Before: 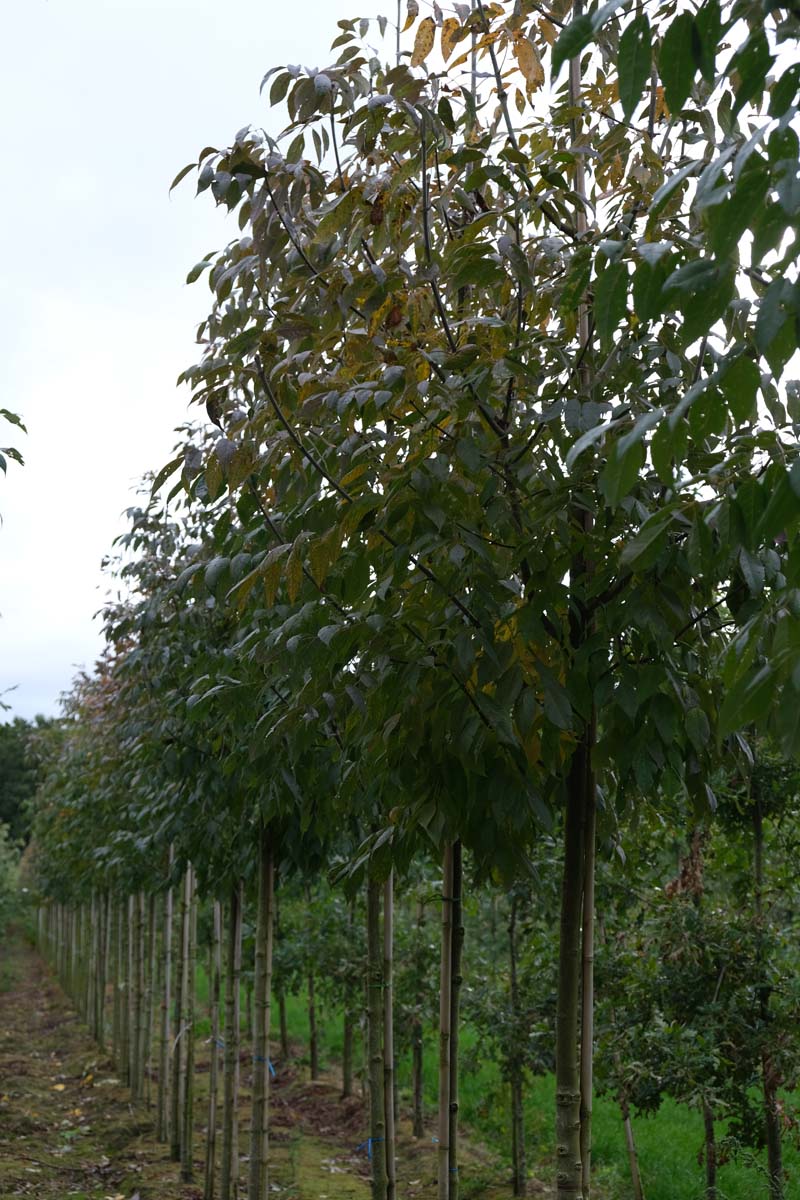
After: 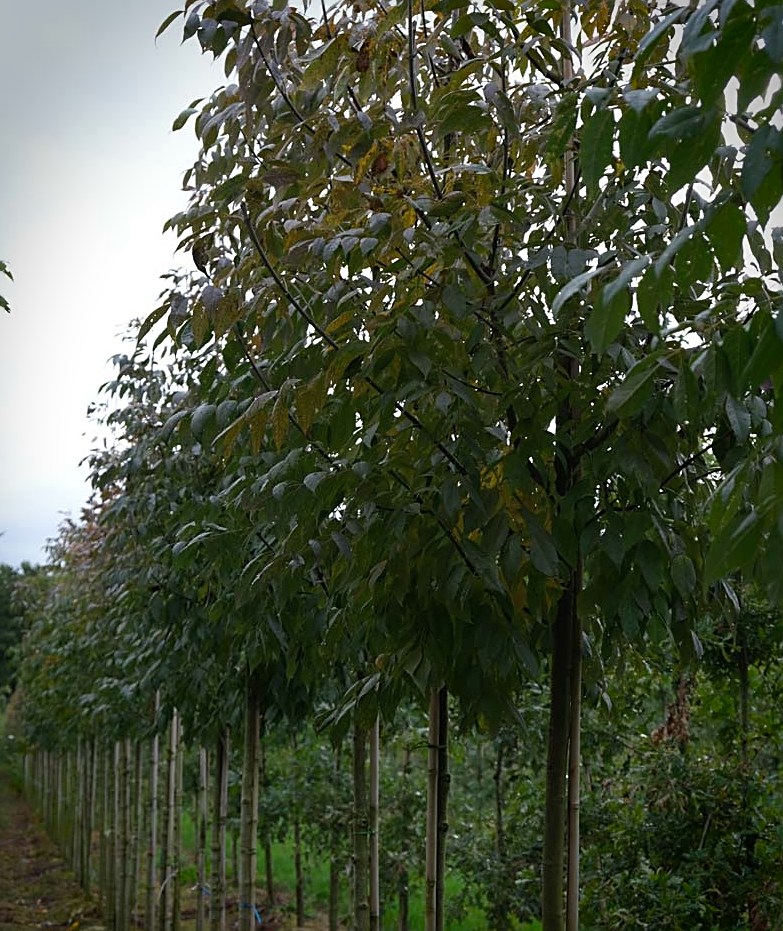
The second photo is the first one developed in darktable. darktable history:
crop and rotate: left 1.935%, top 12.759%, right 0.13%, bottom 9.605%
exposure: compensate highlight preservation false
sharpen: on, module defaults
vignetting: saturation 0.375, automatic ratio true, dithering 16-bit output
